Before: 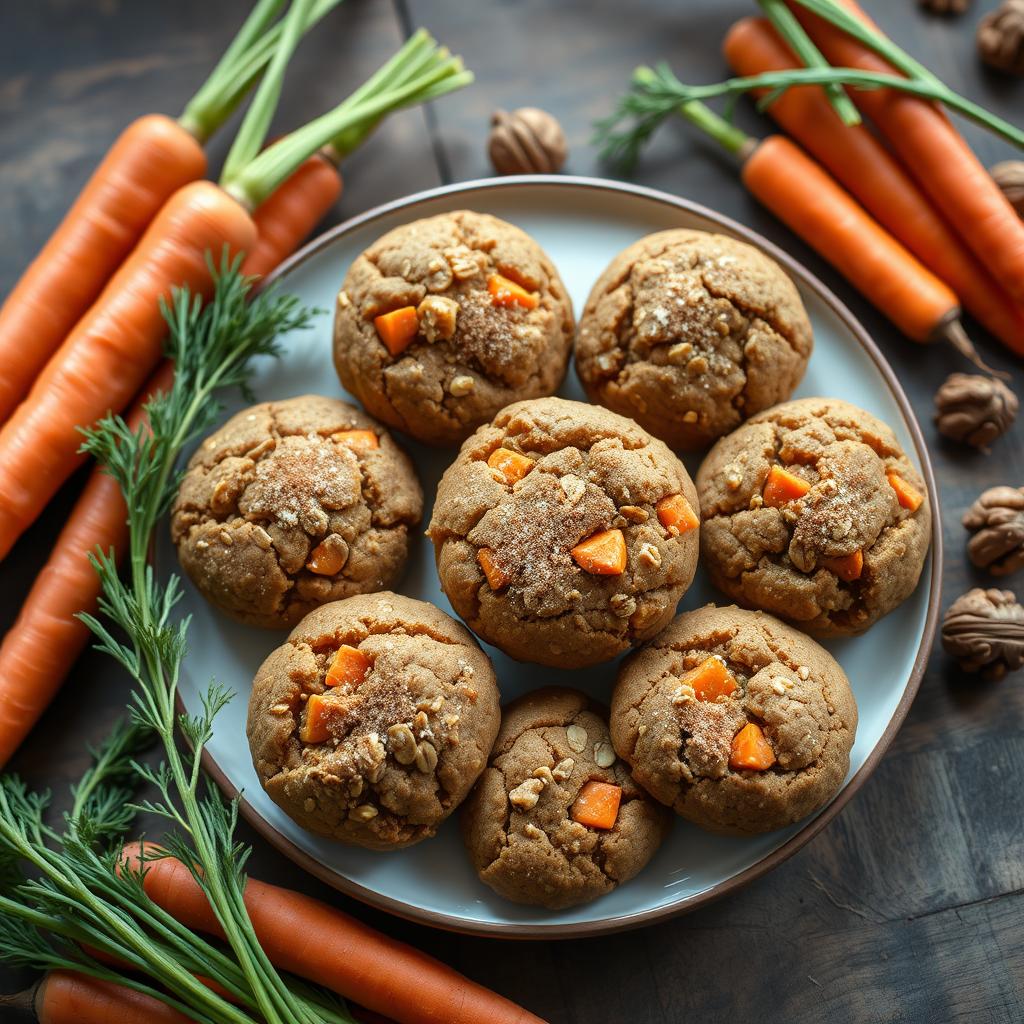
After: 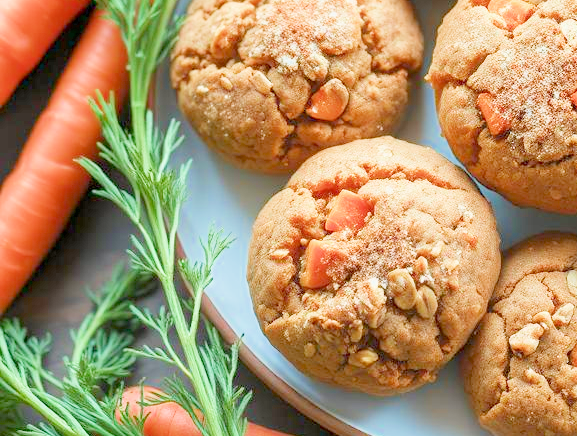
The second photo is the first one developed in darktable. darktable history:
white balance: red 0.983, blue 1.036
crop: top 44.483%, right 43.593%, bottom 12.892%
filmic rgb: middle gray luminance 2.5%, black relative exposure -10 EV, white relative exposure 7 EV, threshold 6 EV, dynamic range scaling 10%, target black luminance 0%, hardness 3.19, latitude 44.39%, contrast 0.682, highlights saturation mix 5%, shadows ↔ highlights balance 13.63%, add noise in highlights 0, color science v3 (2019), use custom middle-gray values true, iterations of high-quality reconstruction 0, contrast in highlights soft, enable highlight reconstruction true
